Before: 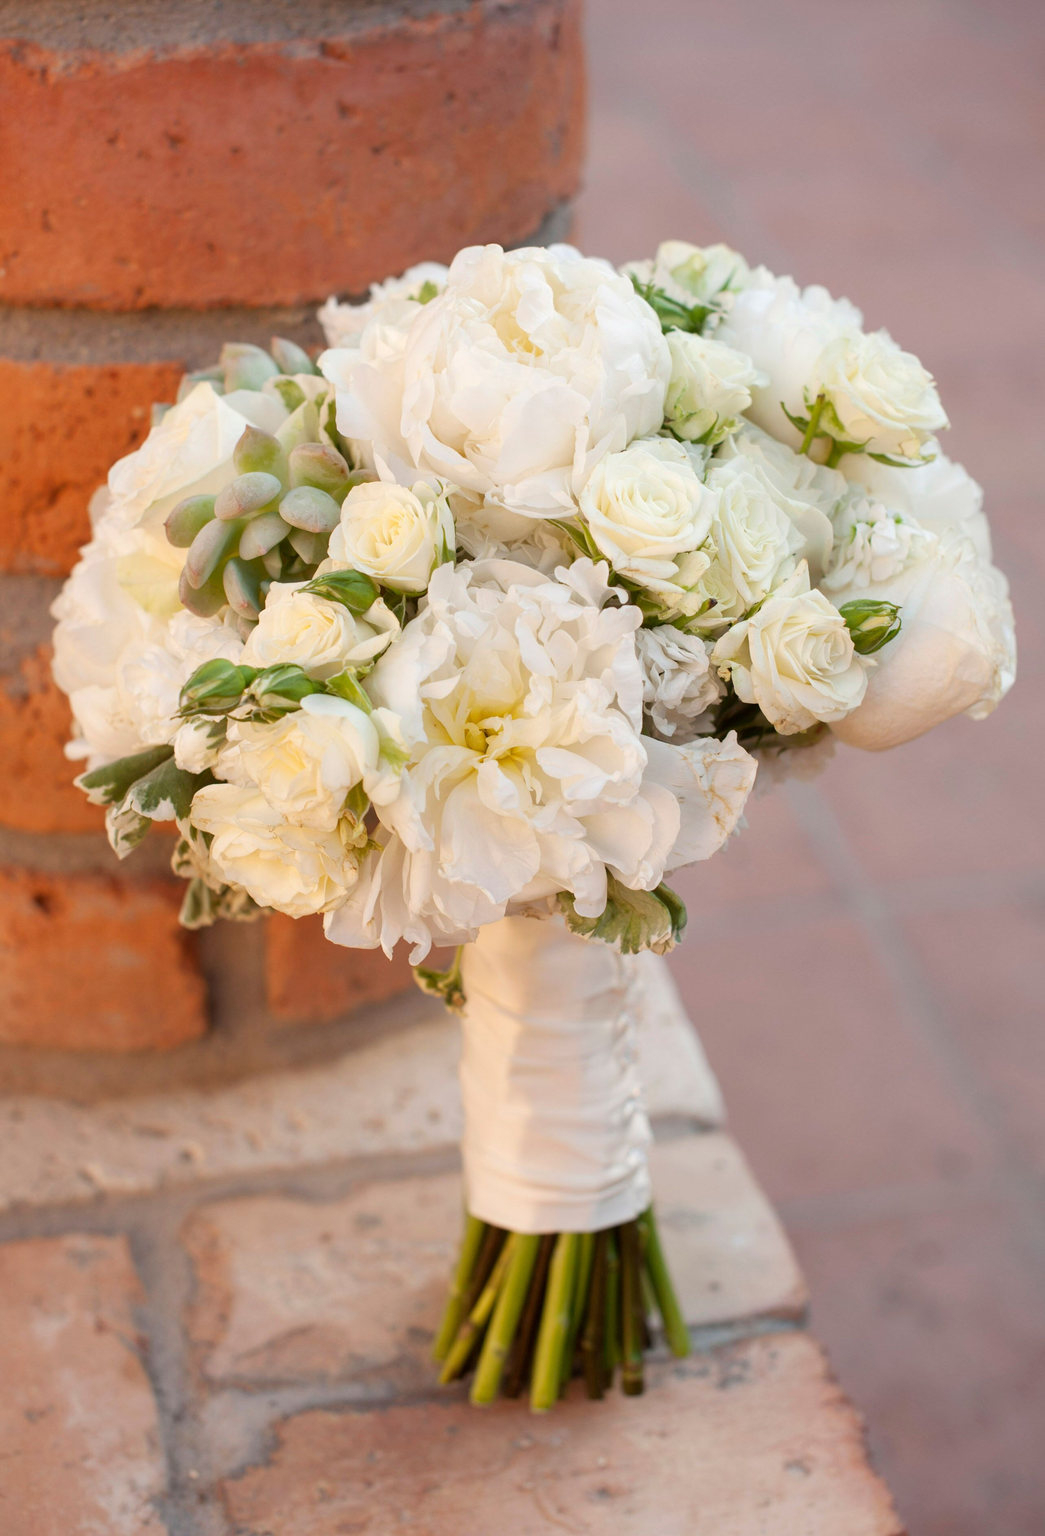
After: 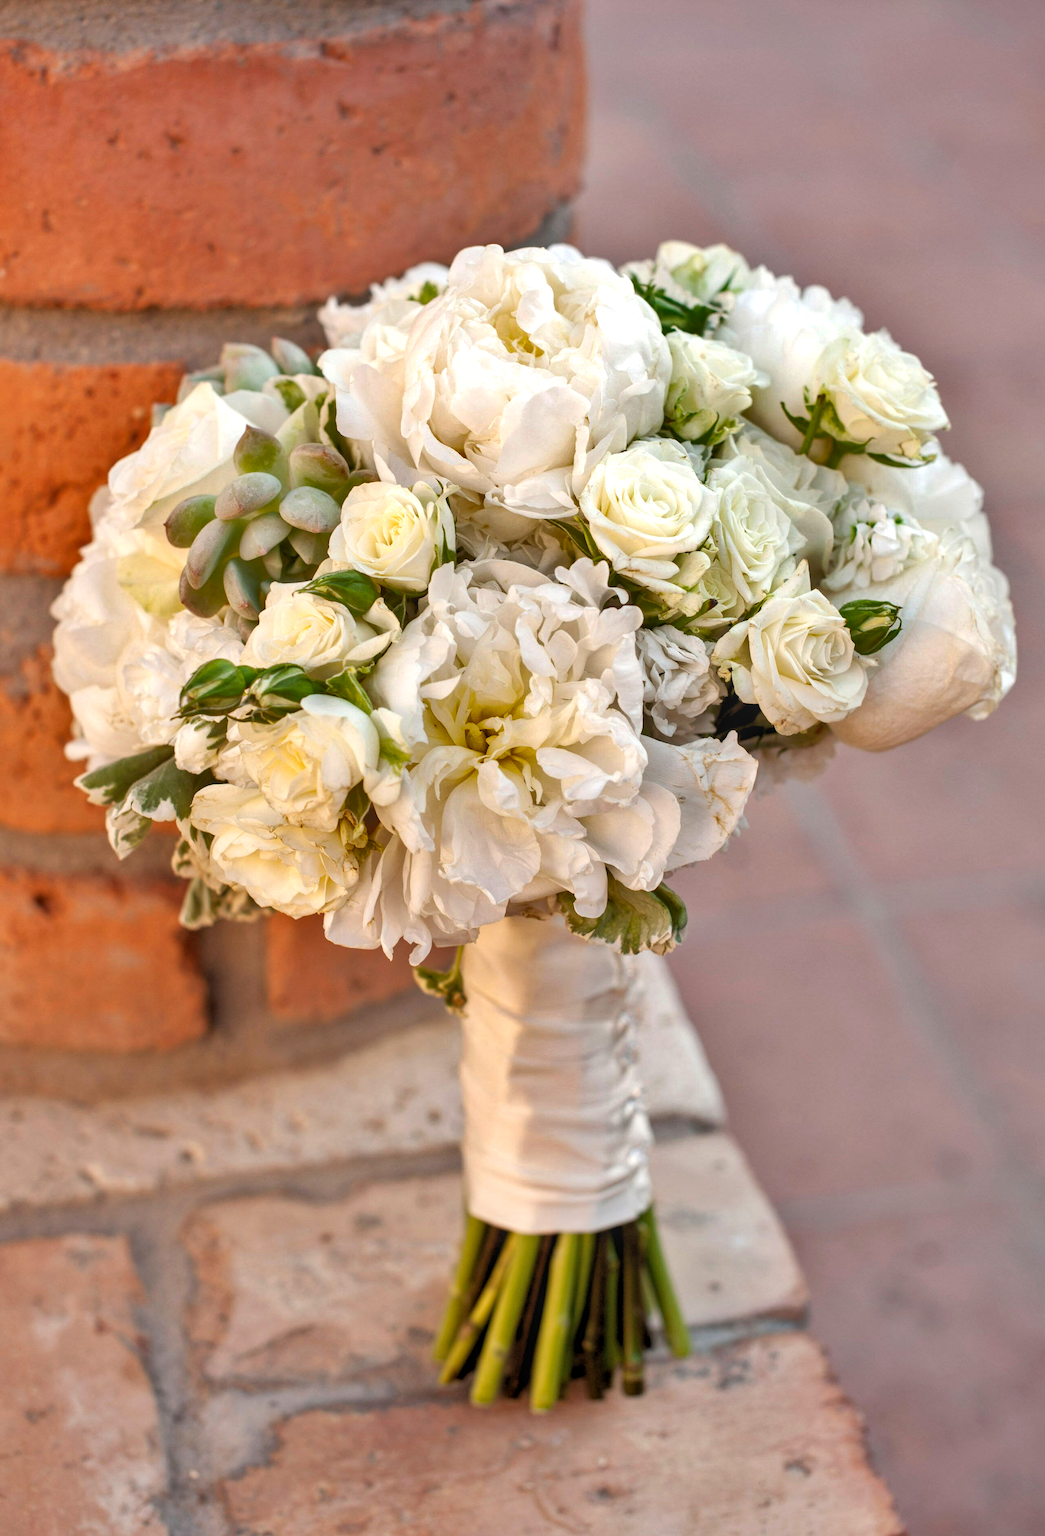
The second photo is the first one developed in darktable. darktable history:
shadows and highlights: shadows 30.63, highlights -63.22, shadows color adjustment 98%, highlights color adjustment 58.61%, soften with gaussian
rgb levels: levels [[0.01, 0.419, 0.839], [0, 0.5, 1], [0, 0.5, 1]]
local contrast: detail 115%
